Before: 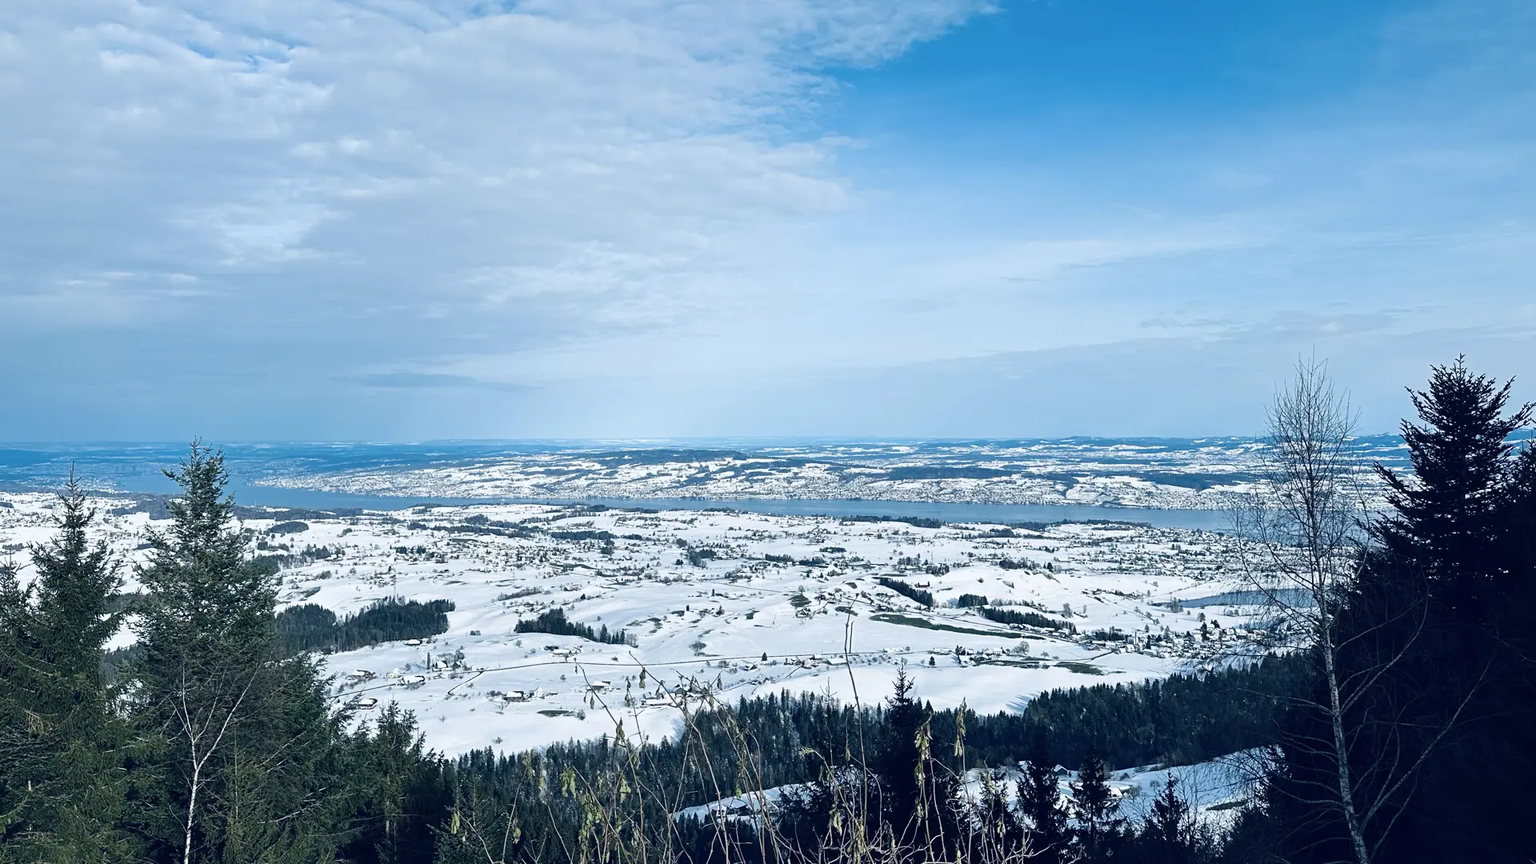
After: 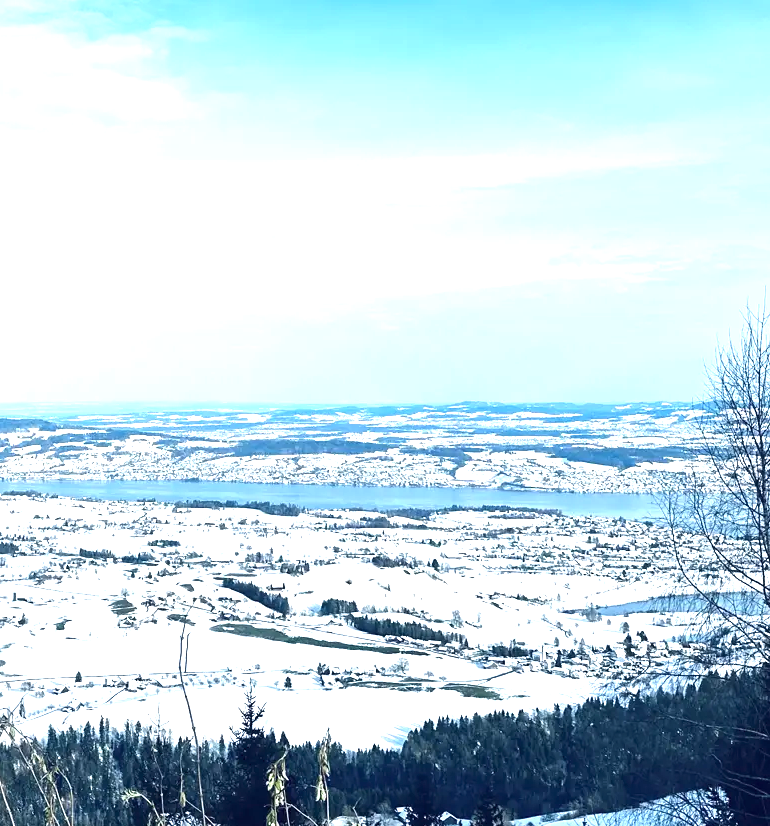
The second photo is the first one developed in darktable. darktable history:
exposure: black level correction 0, exposure 1.2 EV, compensate highlight preservation false
crop: left 45.721%, top 13.393%, right 14.118%, bottom 10.01%
